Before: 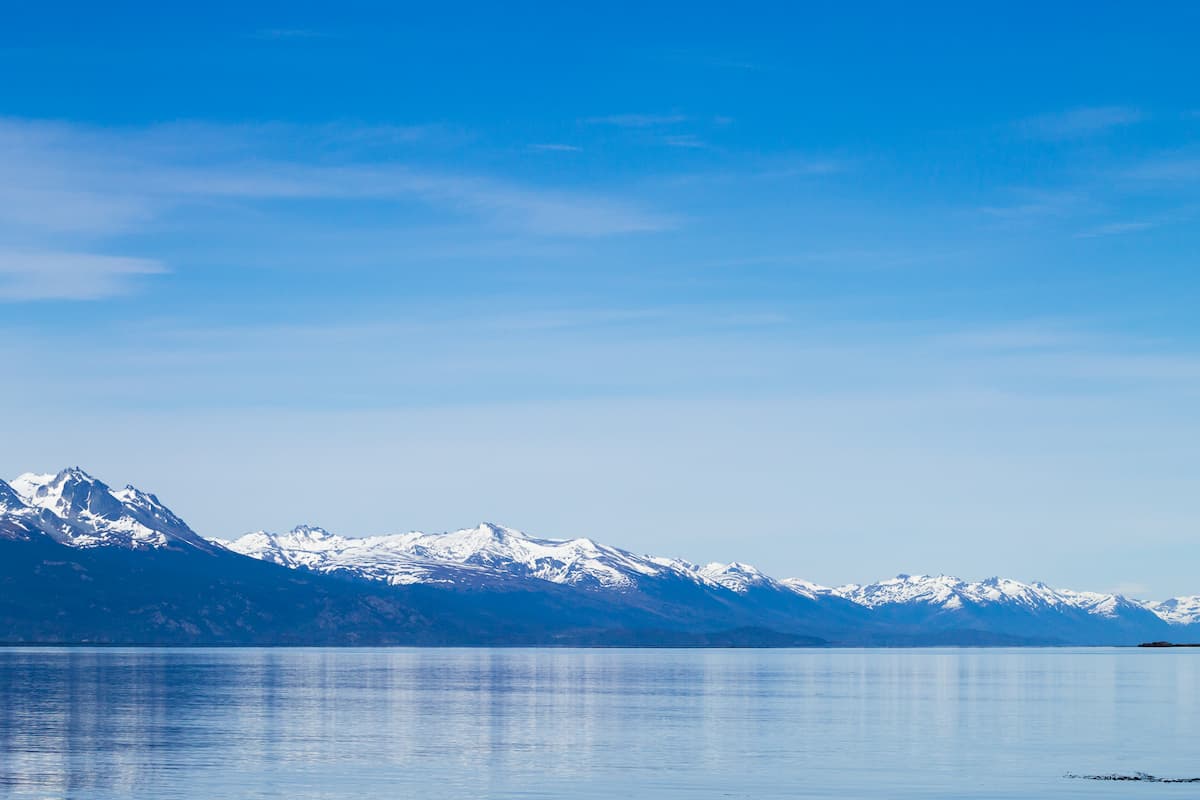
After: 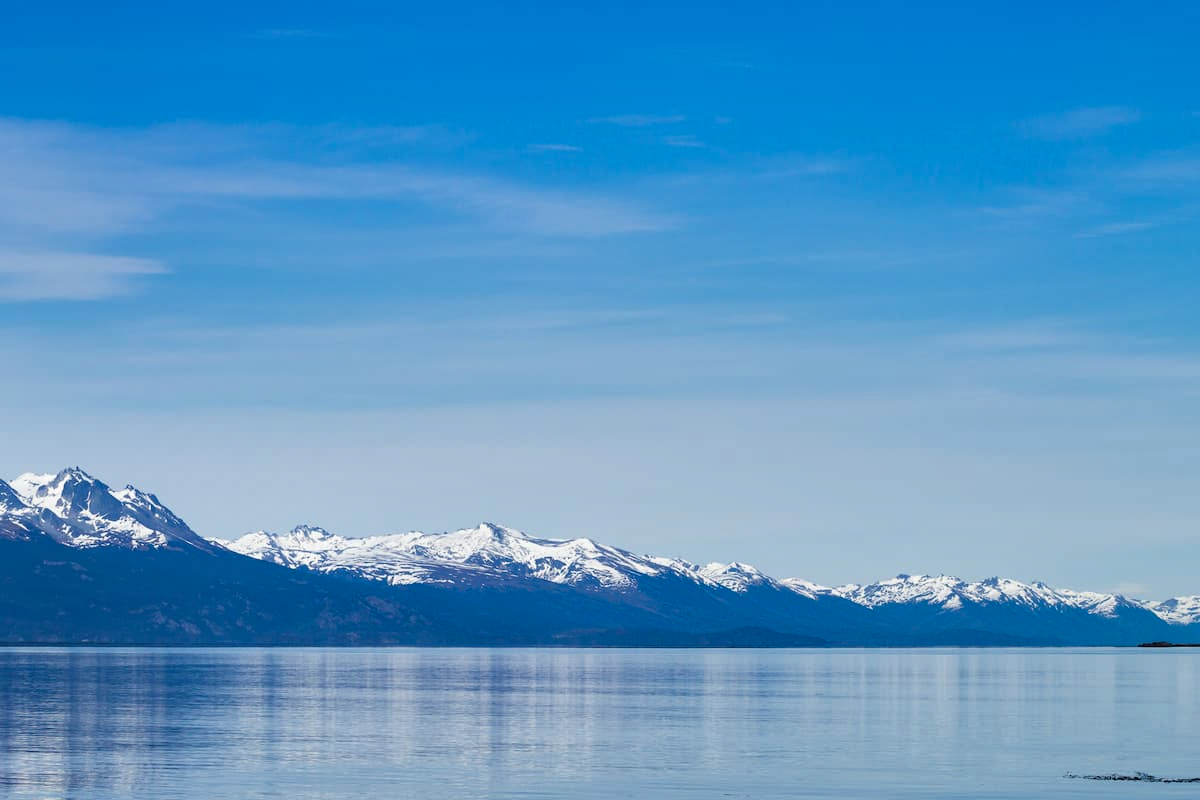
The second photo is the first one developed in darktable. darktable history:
shadows and highlights: radius 106.96, shadows 23.74, highlights -58.55, low approximation 0.01, soften with gaussian
